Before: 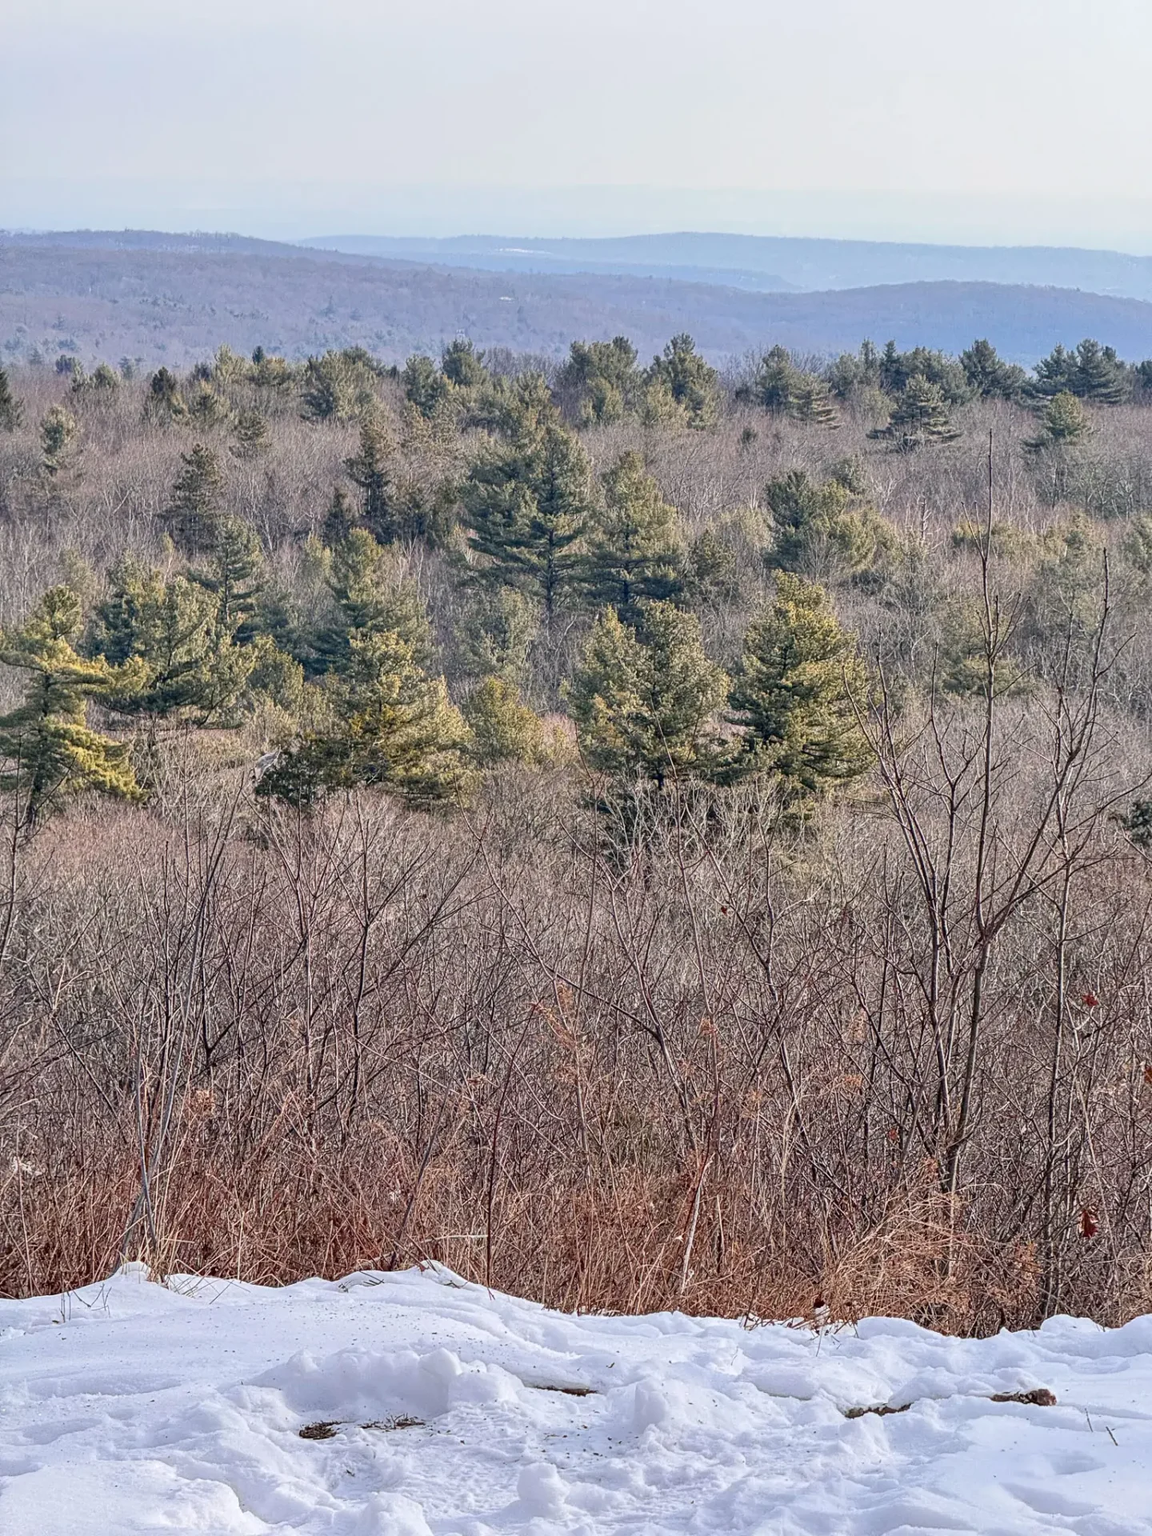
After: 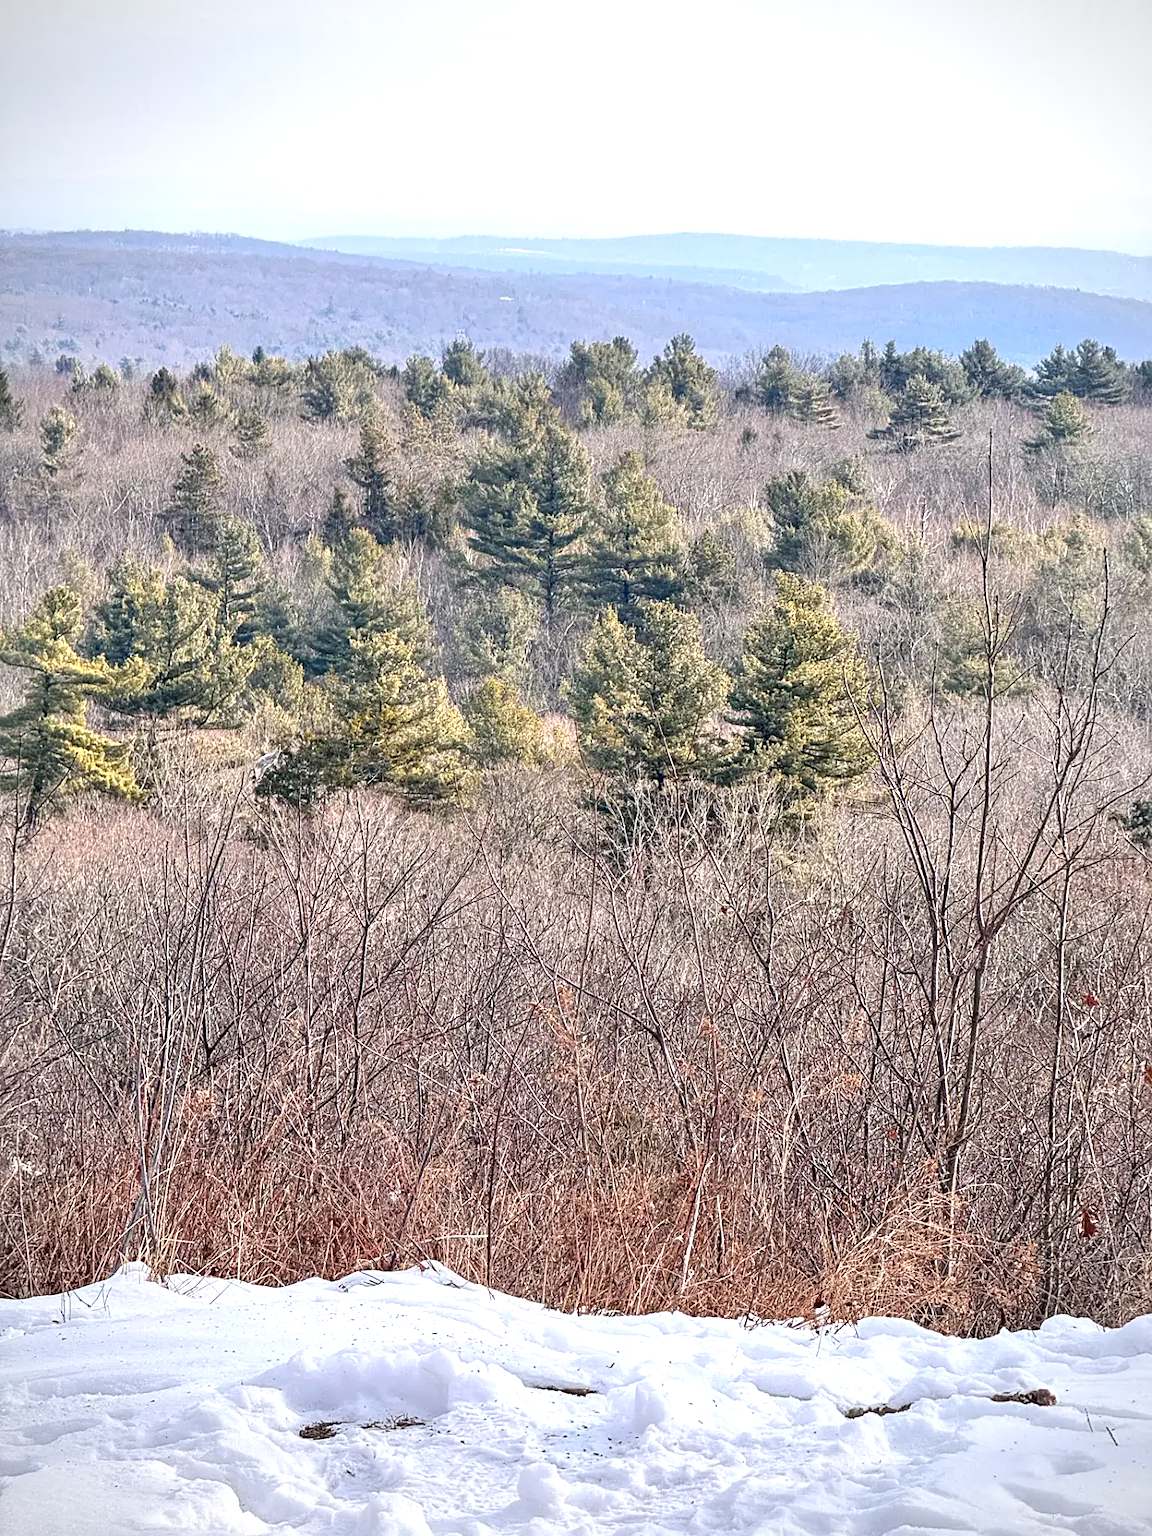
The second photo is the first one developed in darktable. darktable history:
sharpen: amount 0.208
tone equalizer: on, module defaults
vignetting: on, module defaults
exposure: black level correction 0, exposure 0.703 EV, compensate highlight preservation false
